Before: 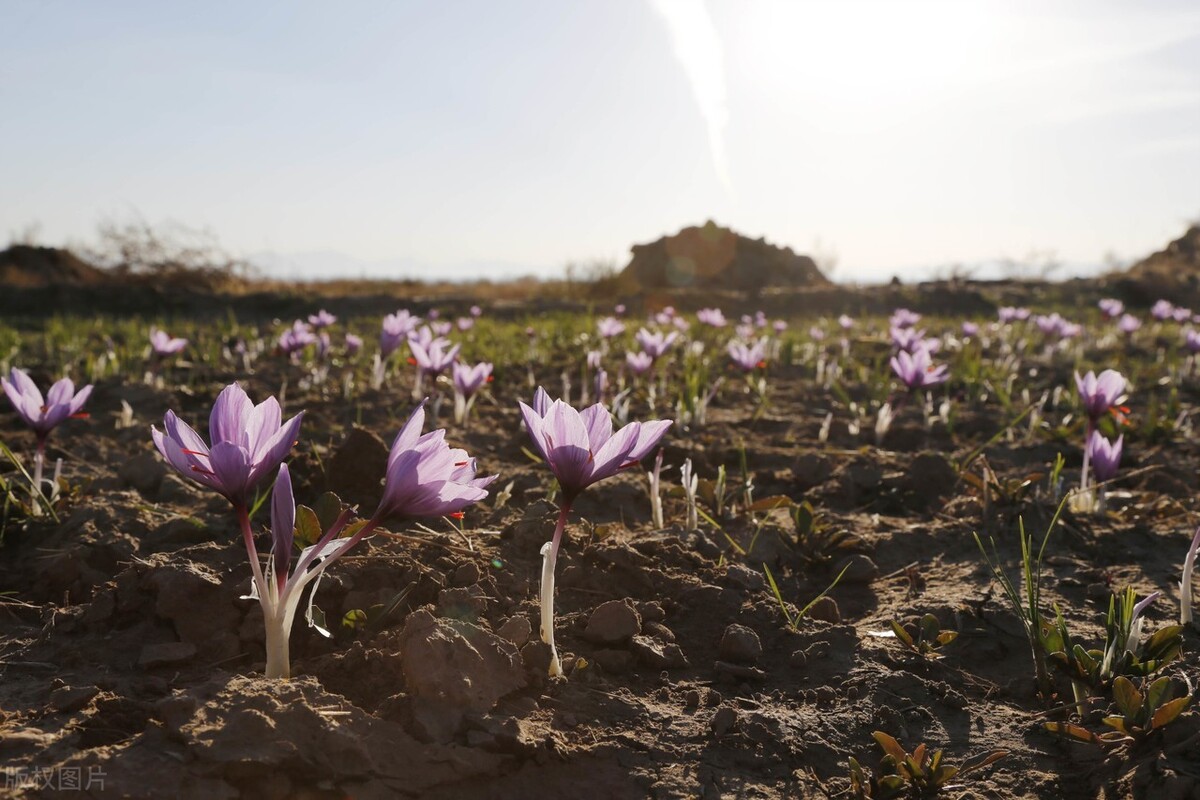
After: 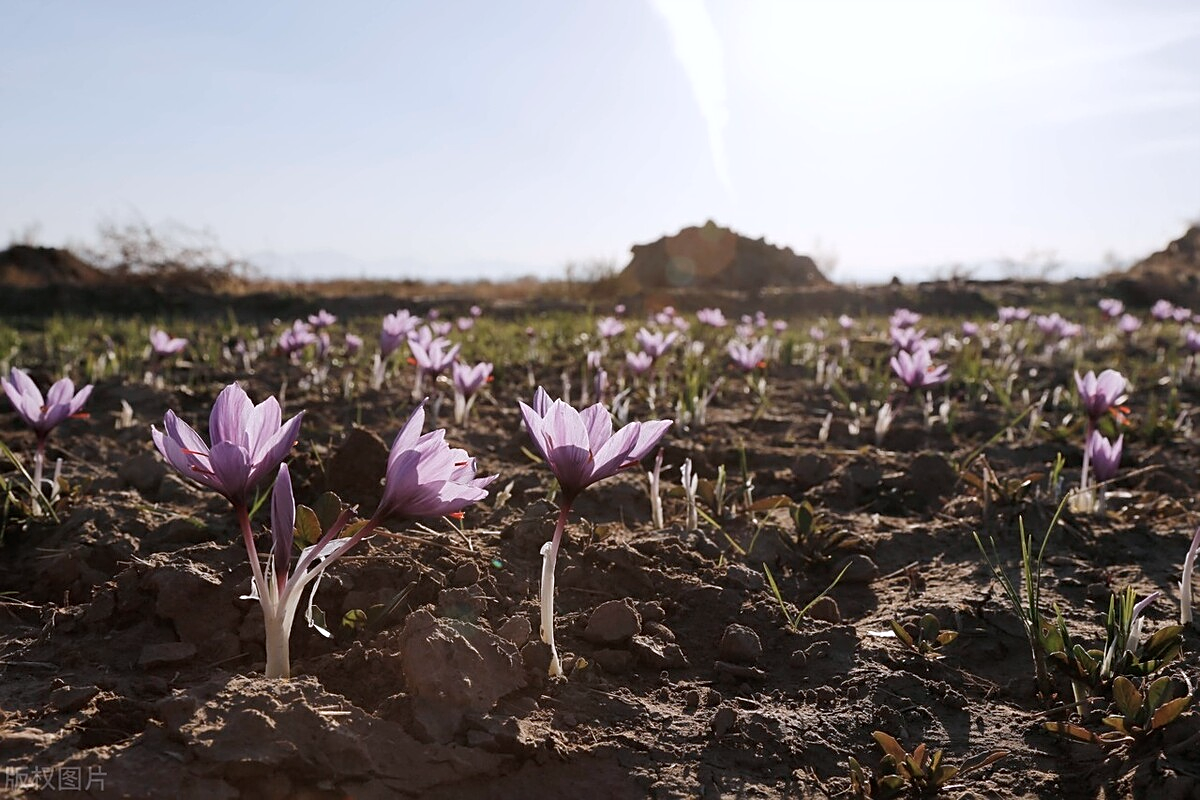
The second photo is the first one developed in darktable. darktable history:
sharpen: on, module defaults
tone equalizer: on, module defaults
color calibration: illuminant as shot in camera, x 0.358, y 0.373, temperature 4628.91 K
contrast brightness saturation: saturation -0.051
color correction: highlights b* -0.048, saturation 0.789
